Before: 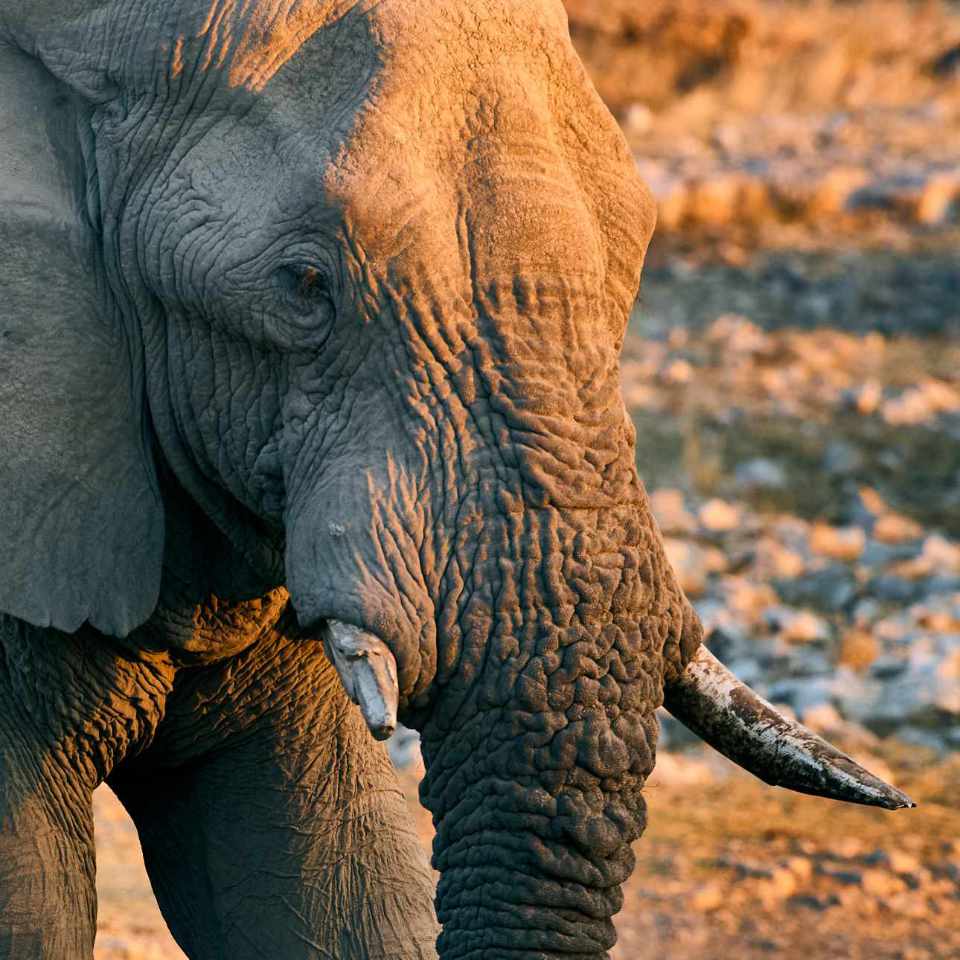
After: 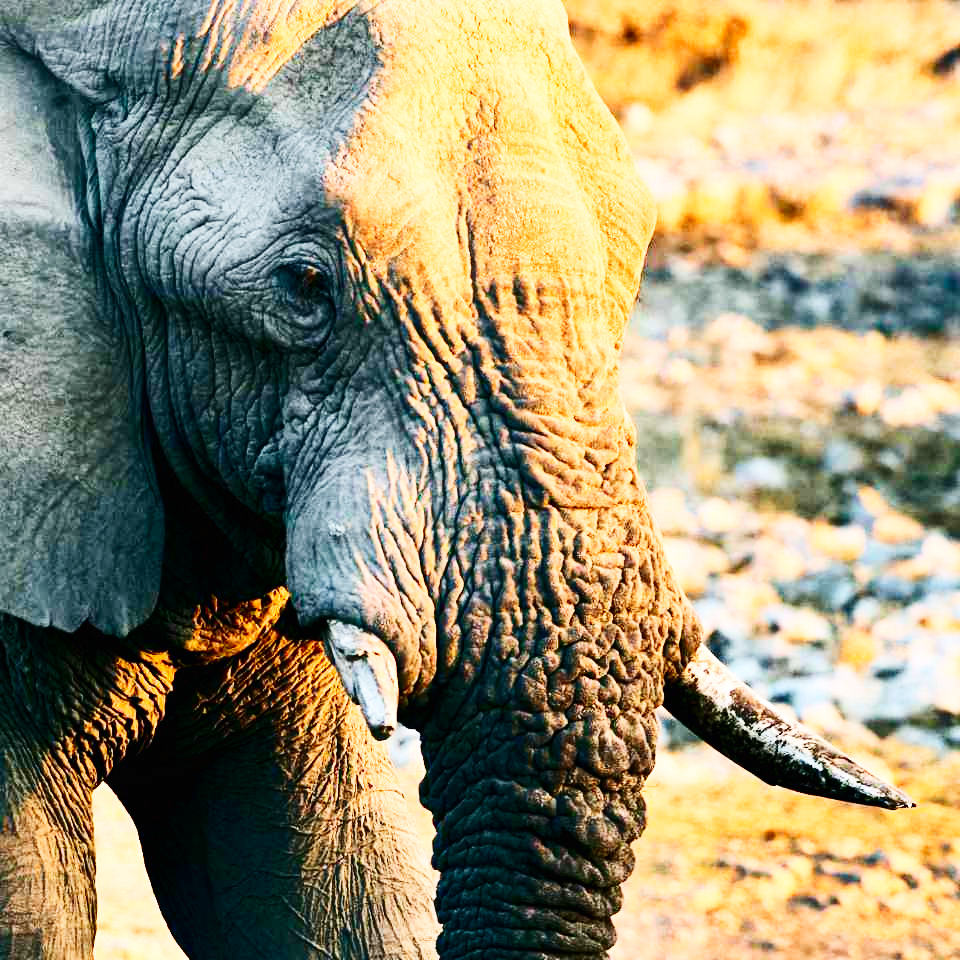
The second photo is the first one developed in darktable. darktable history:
contrast brightness saturation: contrast 0.28
base curve: curves: ch0 [(0, 0.003) (0.001, 0.002) (0.006, 0.004) (0.02, 0.022) (0.048, 0.086) (0.094, 0.234) (0.162, 0.431) (0.258, 0.629) (0.385, 0.8) (0.548, 0.918) (0.751, 0.988) (1, 1)], preserve colors none
